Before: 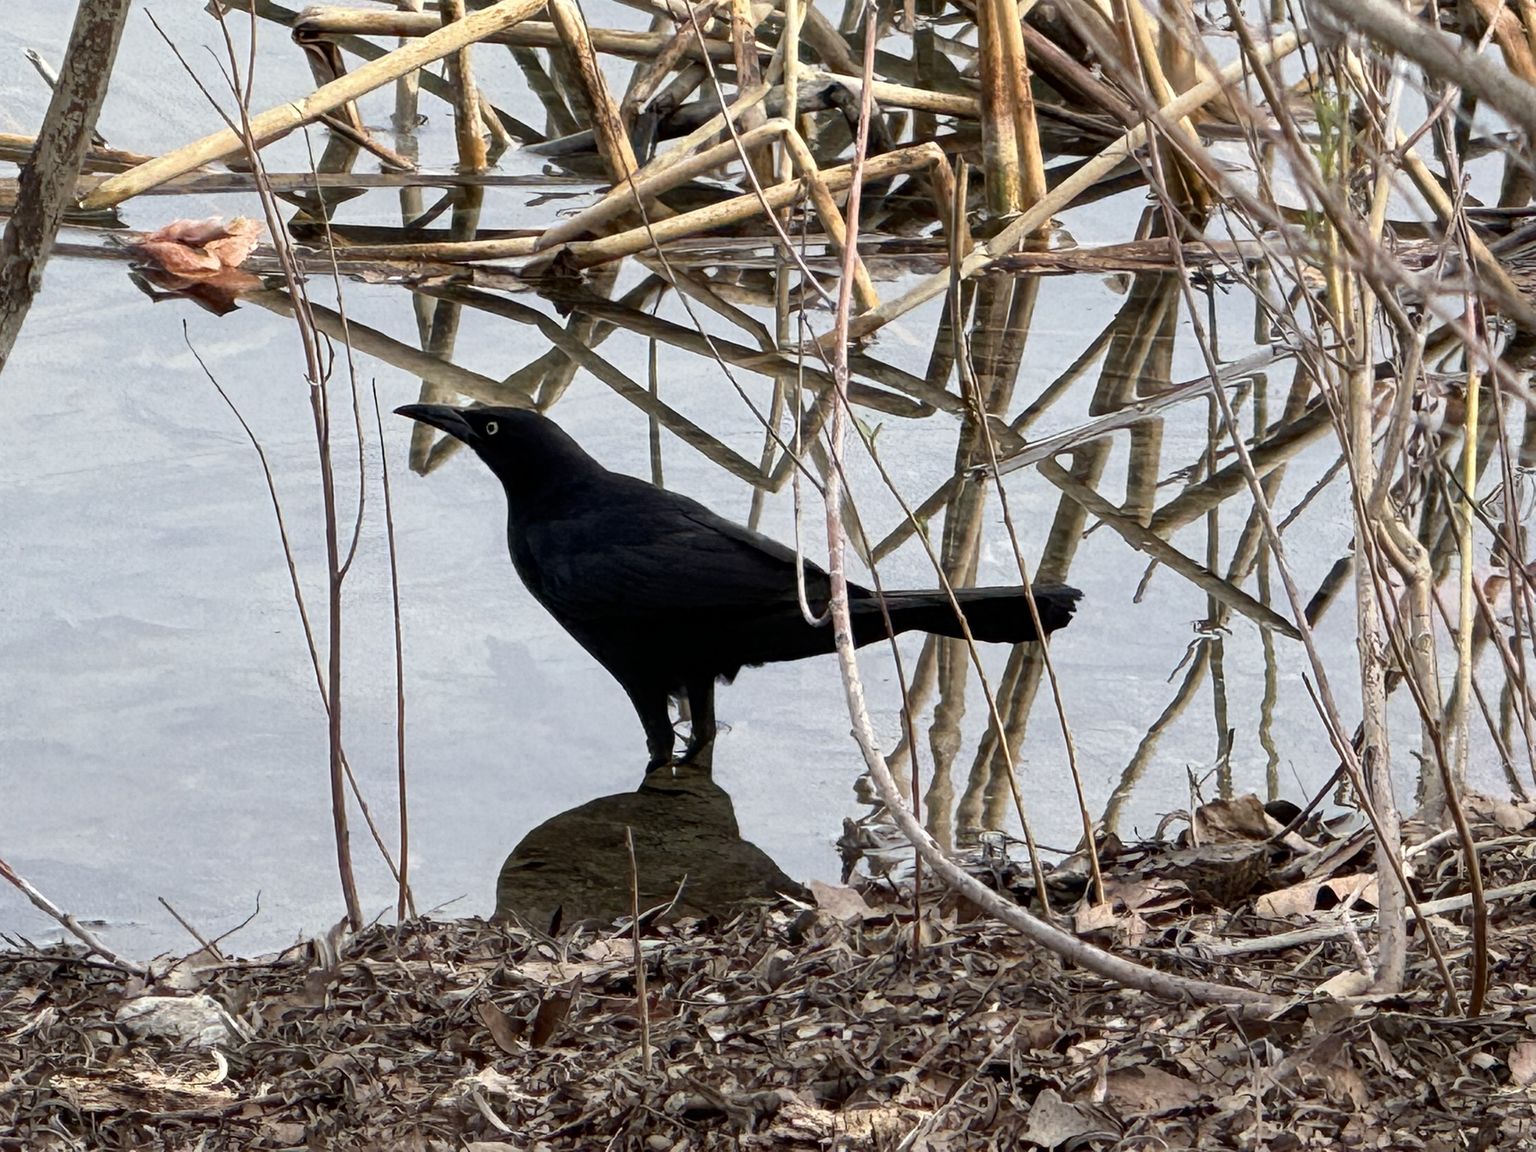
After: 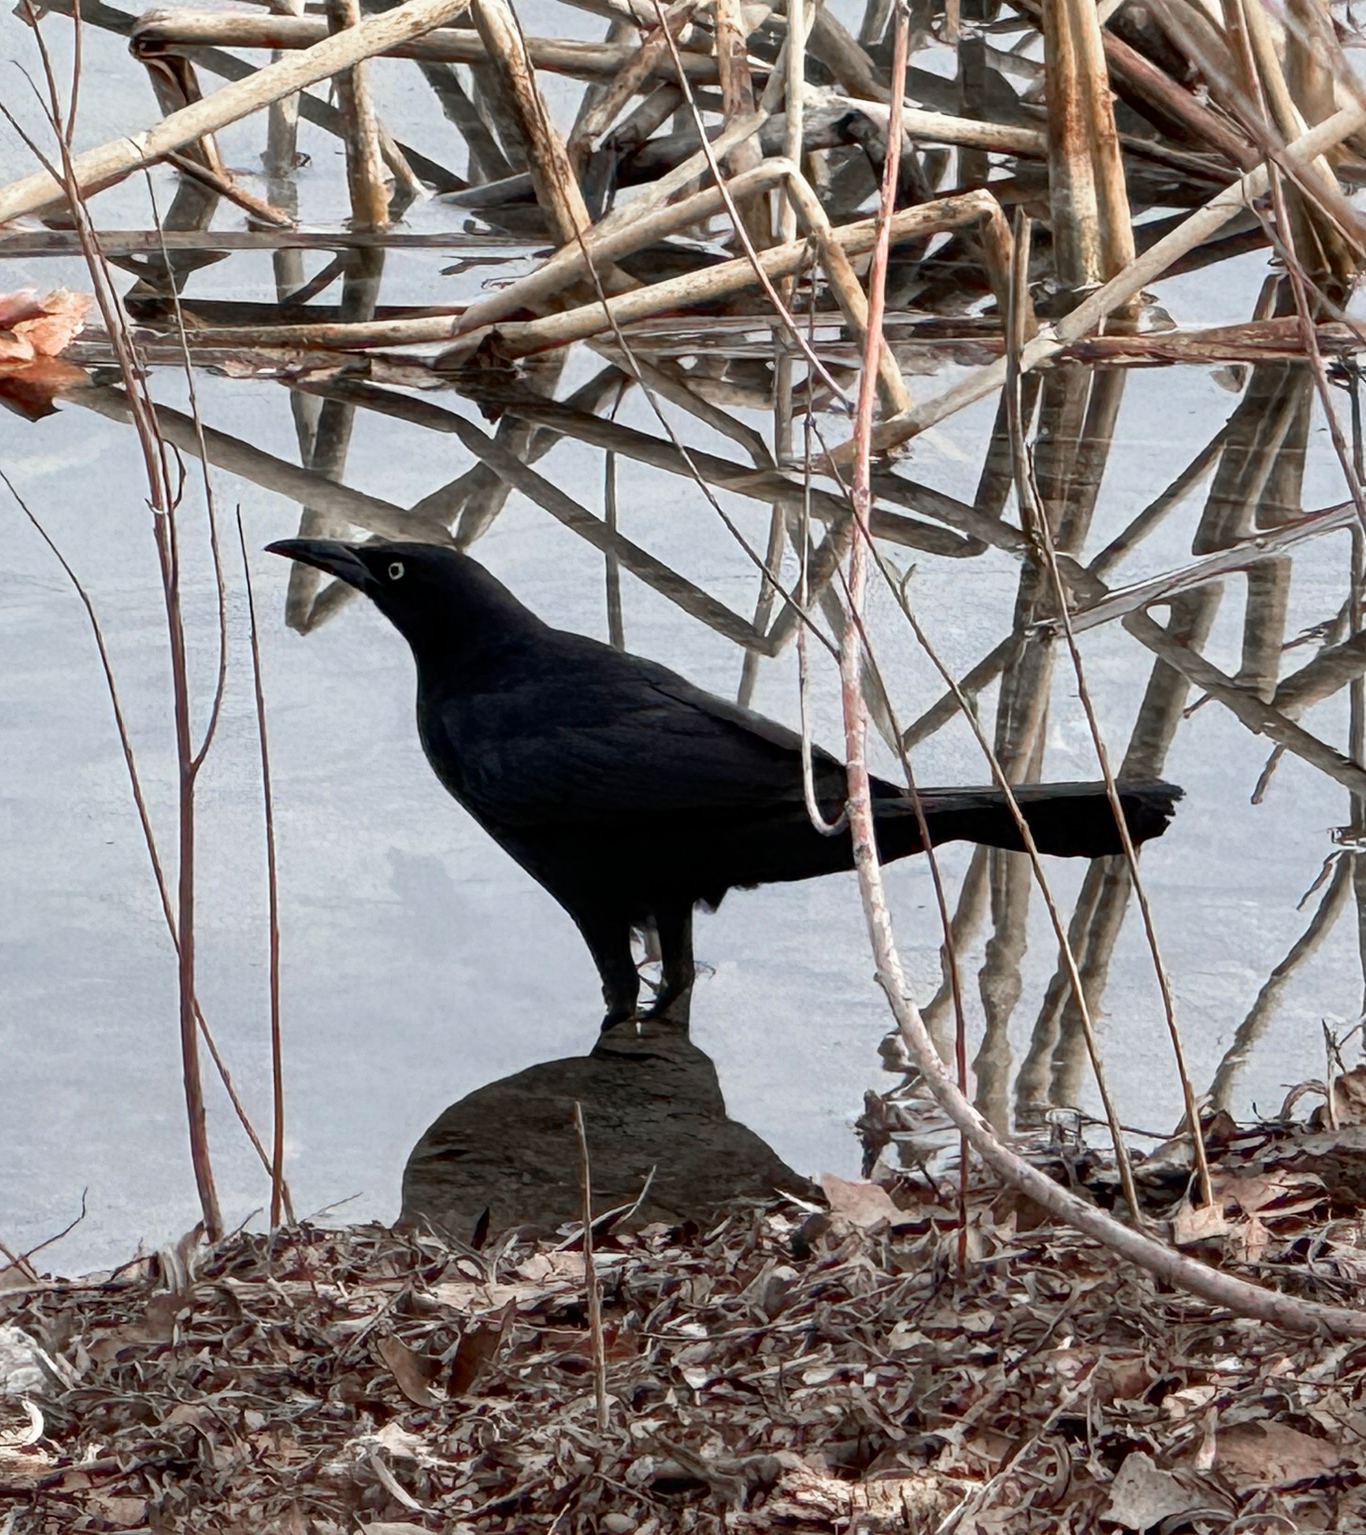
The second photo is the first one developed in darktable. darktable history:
crop and rotate: left 12.7%, right 20.596%
color zones: curves: ch1 [(0, 0.708) (0.088, 0.648) (0.245, 0.187) (0.429, 0.326) (0.571, 0.498) (0.714, 0.5) (0.857, 0.5) (1, 0.708)]
tone equalizer: -7 EV 0.191 EV, -6 EV 0.16 EV, -5 EV 0.06 EV, -4 EV 0.021 EV, -2 EV -0.026 EV, -1 EV -0.047 EV, +0 EV -0.067 EV, edges refinement/feathering 500, mask exposure compensation -1.57 EV, preserve details no
